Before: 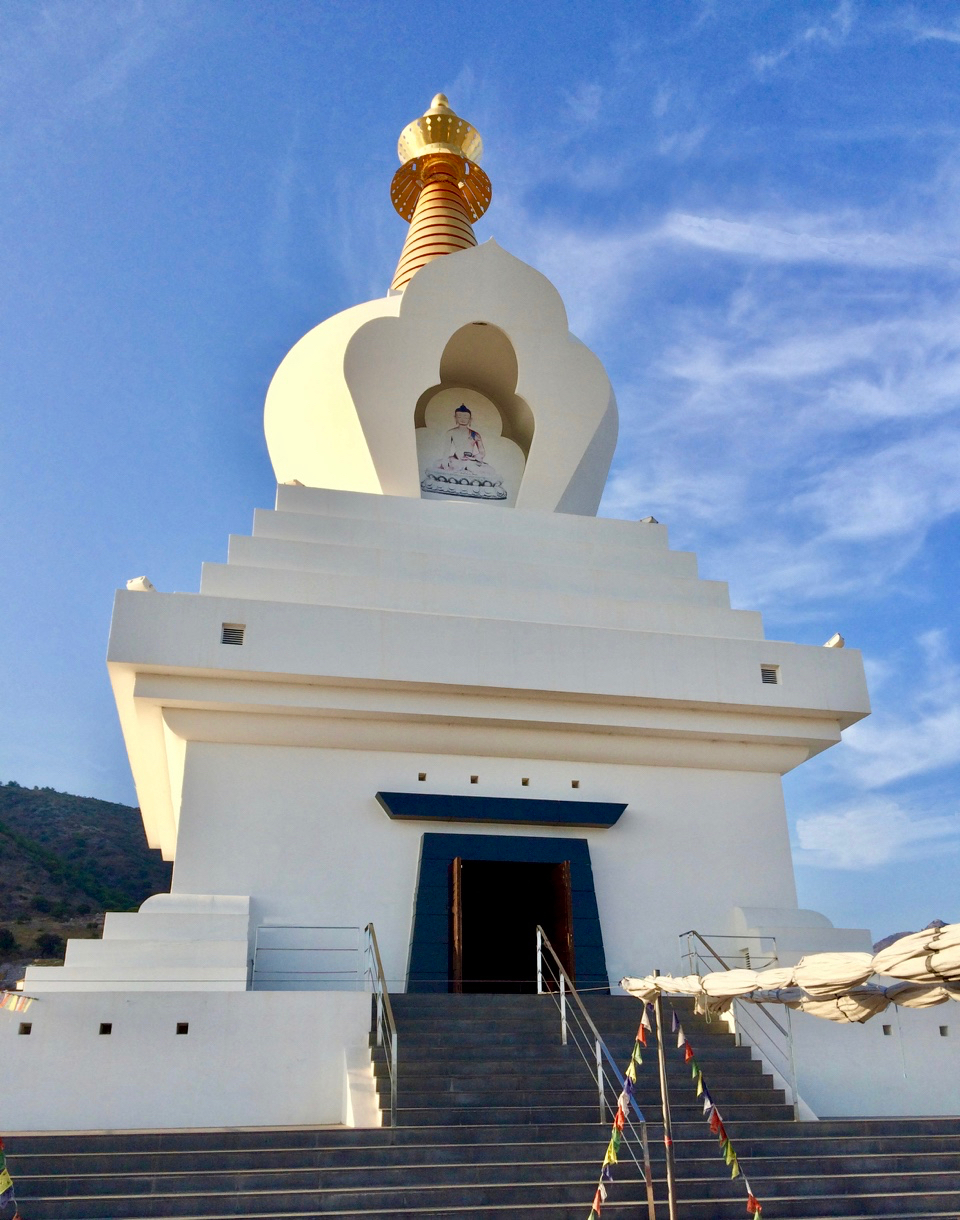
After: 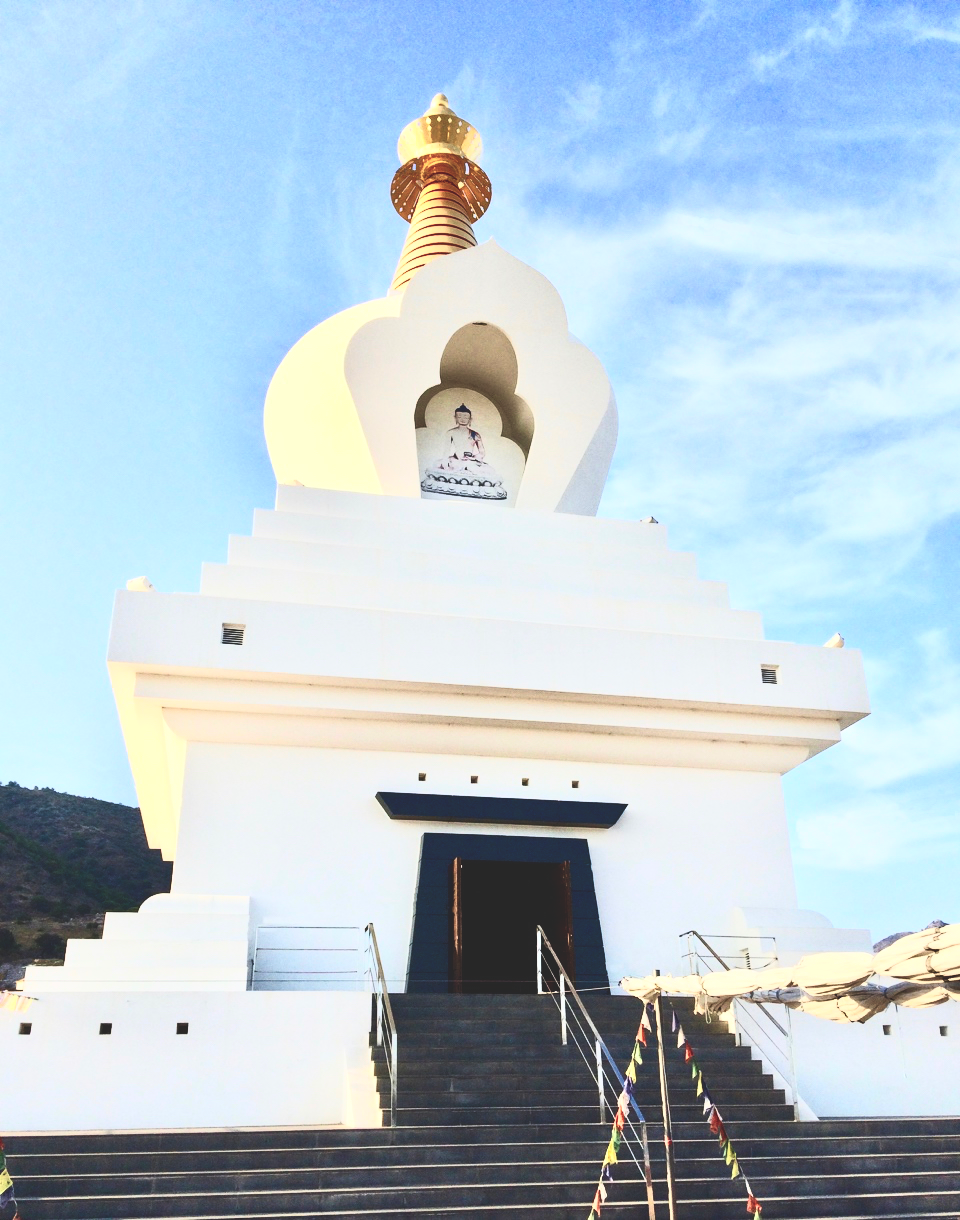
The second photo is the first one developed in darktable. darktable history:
contrast brightness saturation: contrast 0.62, brightness 0.34, saturation 0.14
base curve: curves: ch0 [(0, 0) (0.283, 0.295) (1, 1)], preserve colors none
exposure: black level correction -0.03, compensate highlight preservation false
